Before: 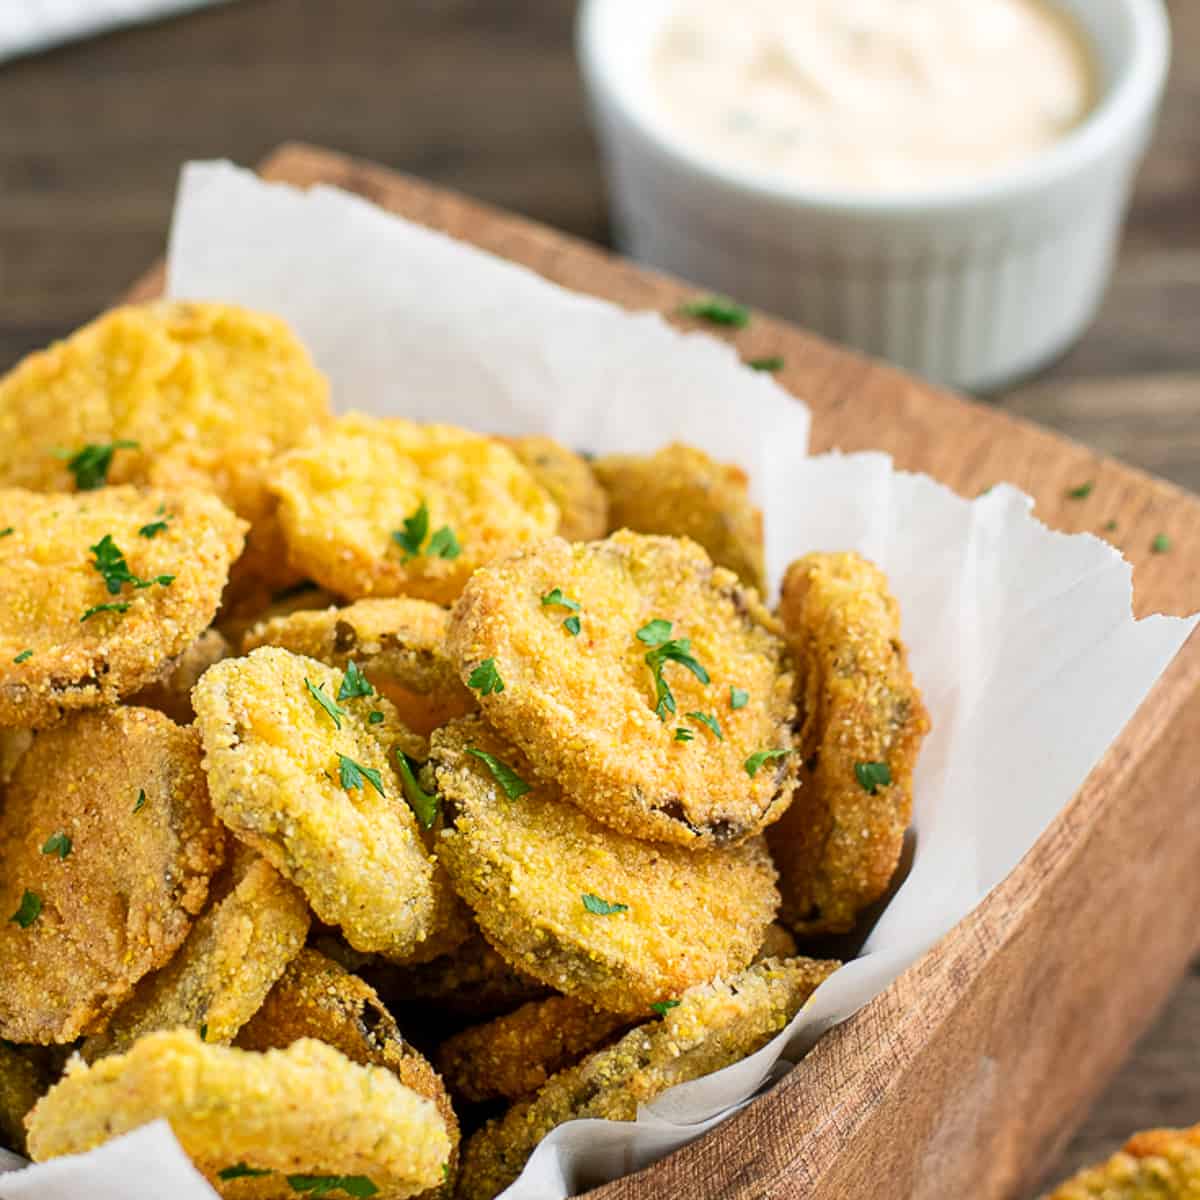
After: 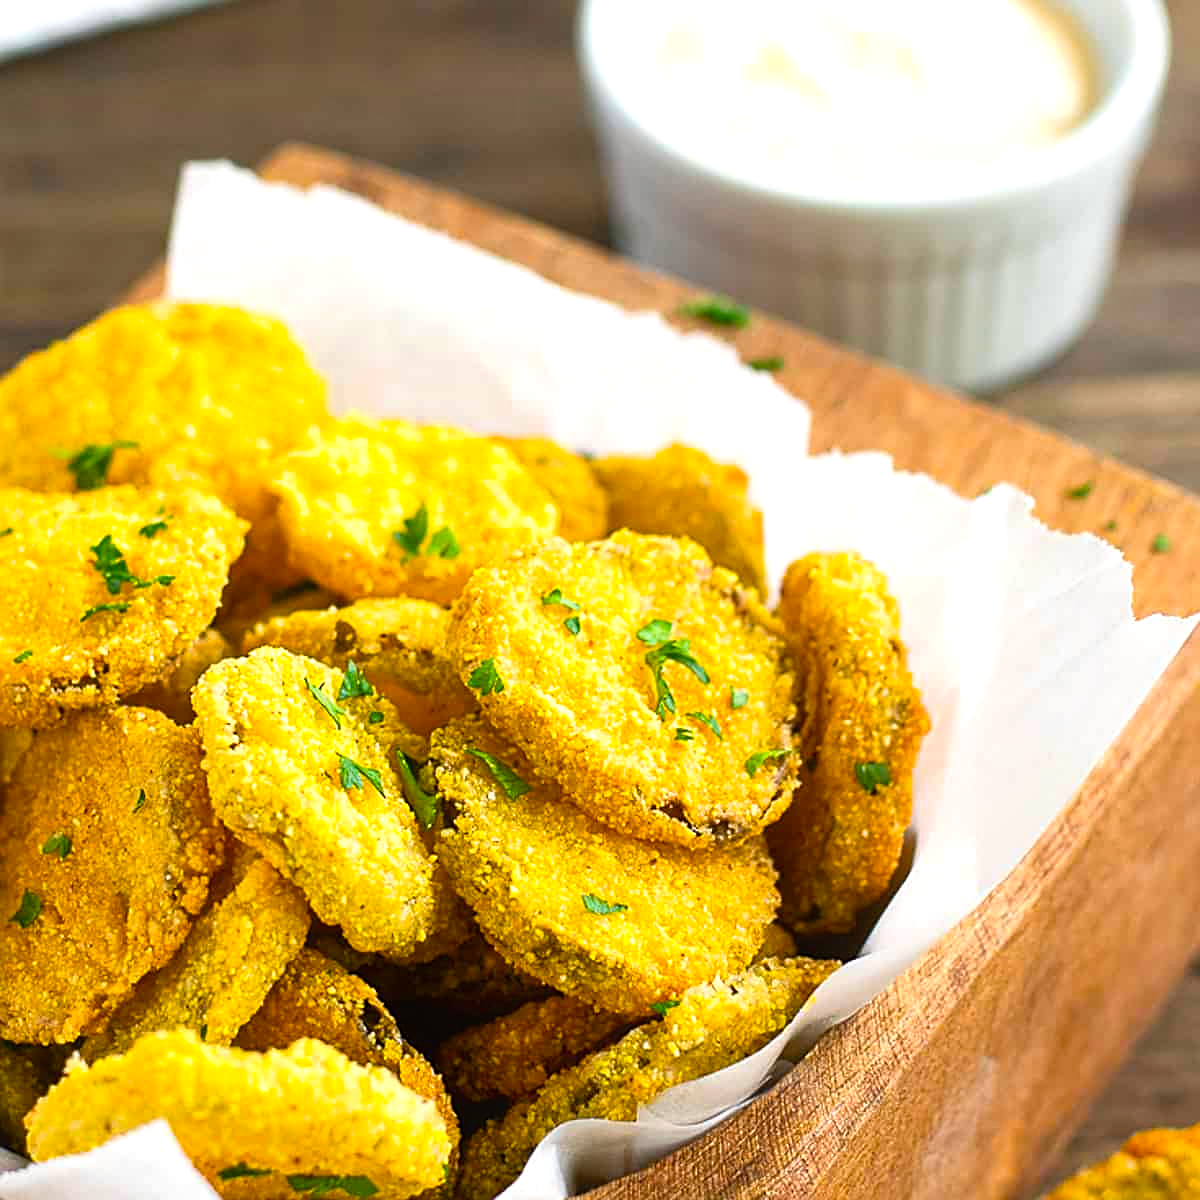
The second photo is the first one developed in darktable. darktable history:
contrast equalizer: octaves 7, y [[0.6 ×6], [0.55 ×6], [0 ×6], [0 ×6], [0 ×6]], mix -0.281
sharpen: on, module defaults
color balance rgb: perceptual saturation grading › global saturation 30.383%, perceptual brilliance grading › global brilliance 11.683%, global vibrance 20%
